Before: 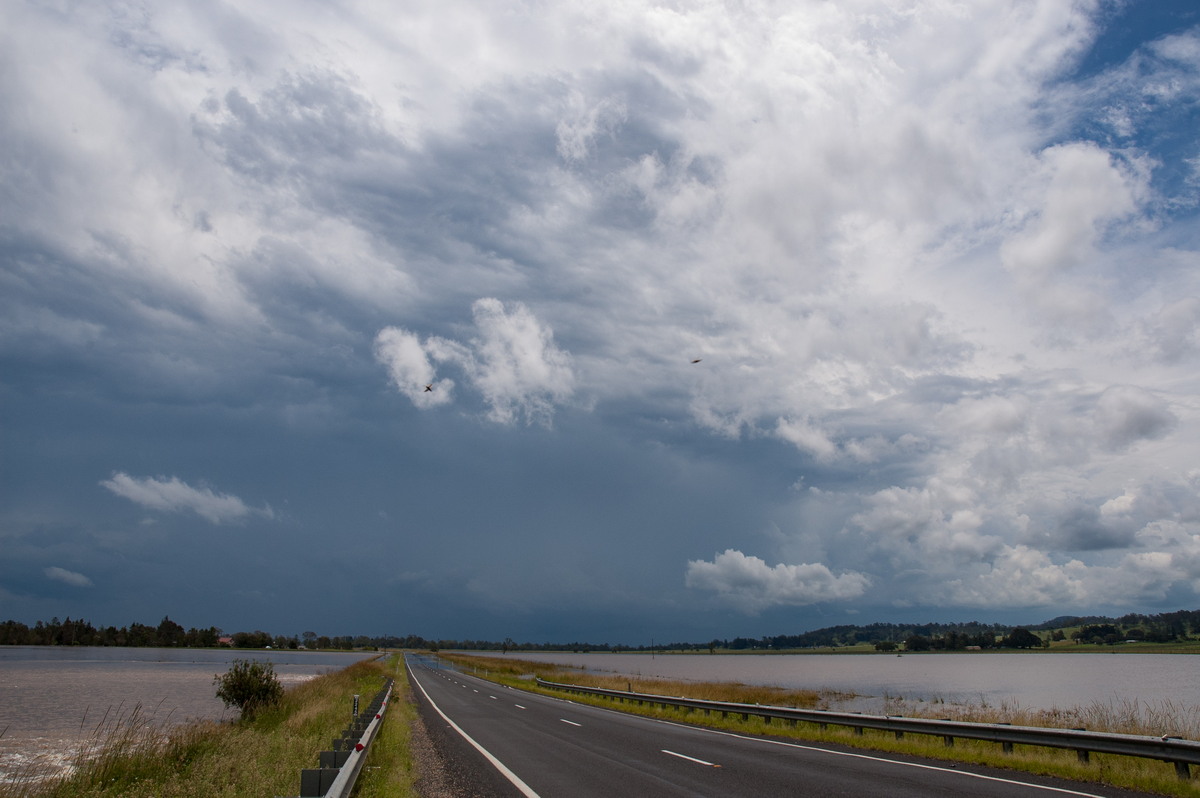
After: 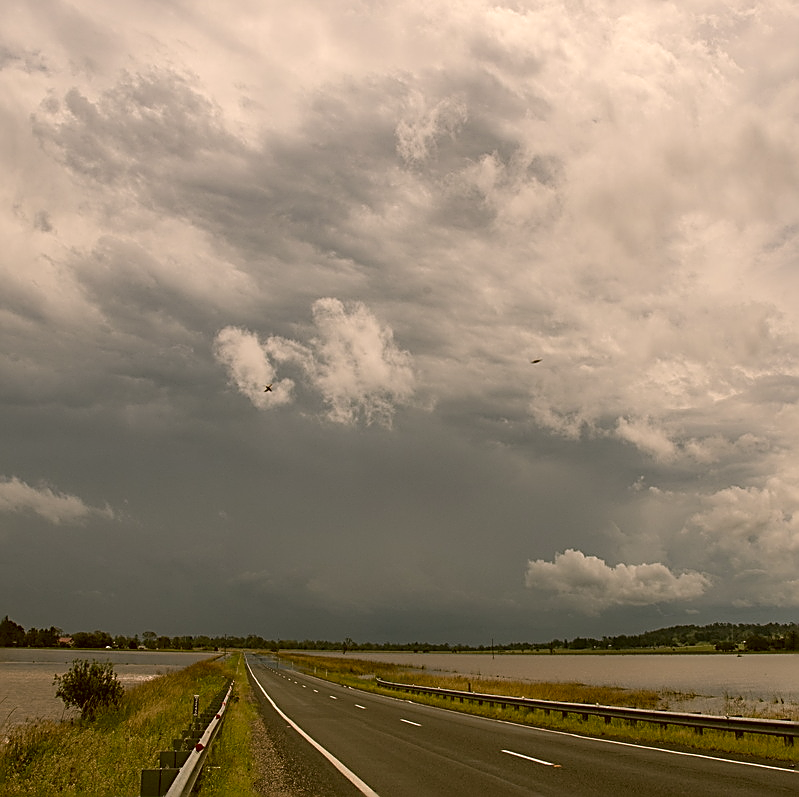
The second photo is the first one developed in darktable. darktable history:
contrast brightness saturation: saturation -0.086
crop and rotate: left 13.334%, right 20.018%
sharpen: amount 0.988
color correction: highlights a* 8.42, highlights b* 15.82, shadows a* -0.391, shadows b* 25.77
shadows and highlights: shadows 24.99, highlights -23.52
